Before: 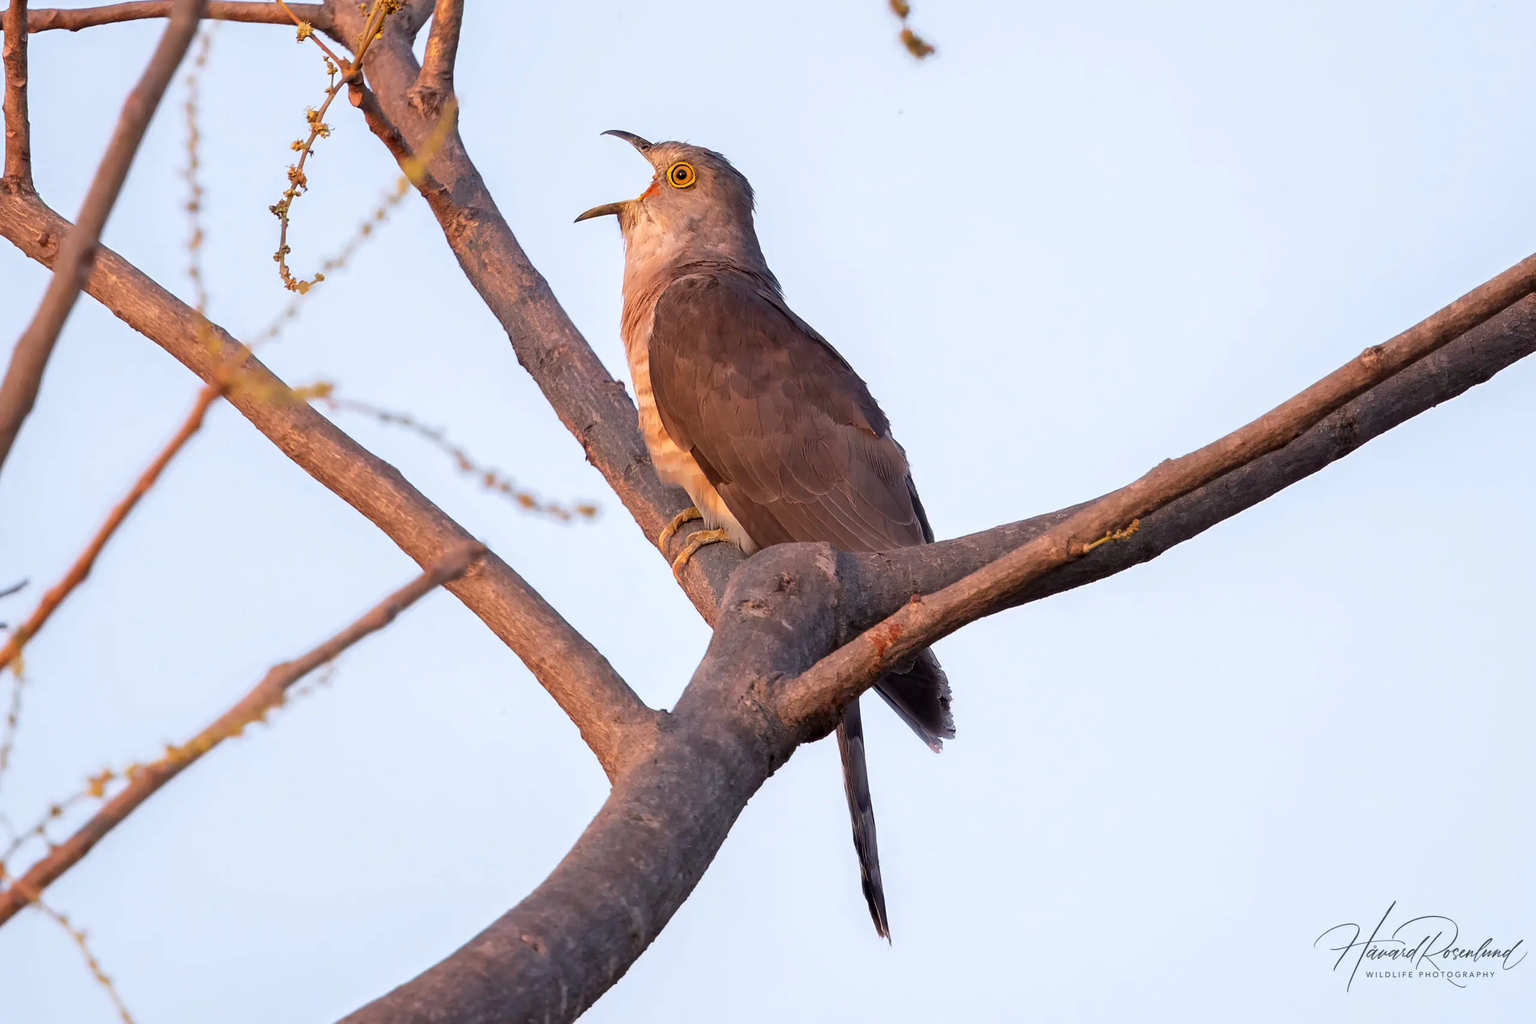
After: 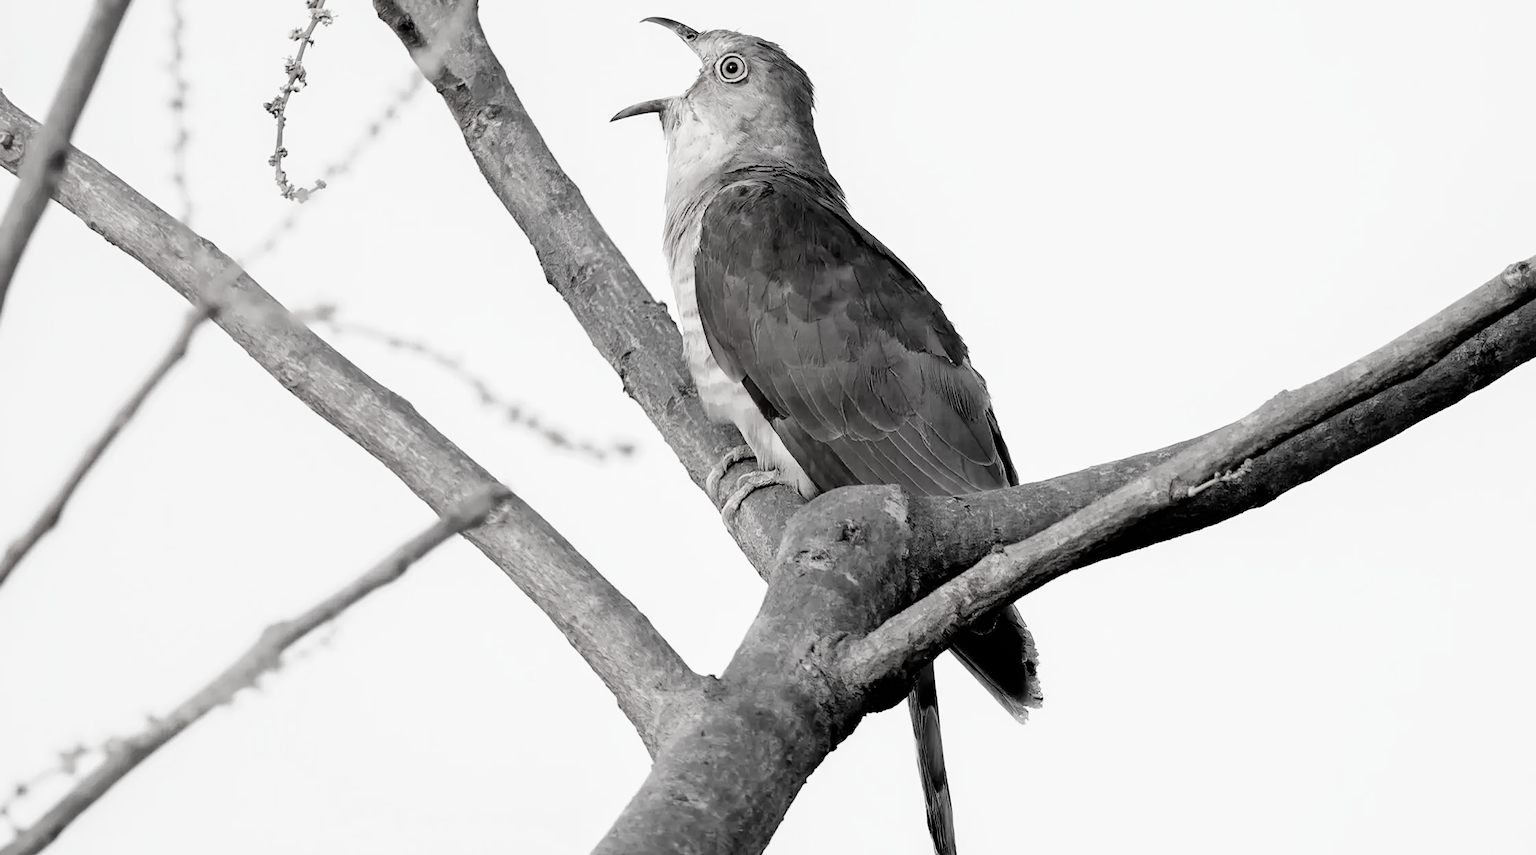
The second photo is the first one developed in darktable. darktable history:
crop and rotate: left 2.435%, top 11.314%, right 9.499%, bottom 15.032%
tone equalizer: -8 EV -0.74 EV, -7 EV -0.723 EV, -6 EV -0.593 EV, -5 EV -0.382 EV, -3 EV 0.386 EV, -2 EV 0.6 EV, -1 EV 0.677 EV, +0 EV 0.74 EV
filmic rgb: black relative exposure -5.04 EV, white relative exposure 3.52 EV, hardness 3.18, contrast 1.192, highlights saturation mix -48.7%, preserve chrominance no, color science v5 (2021)
